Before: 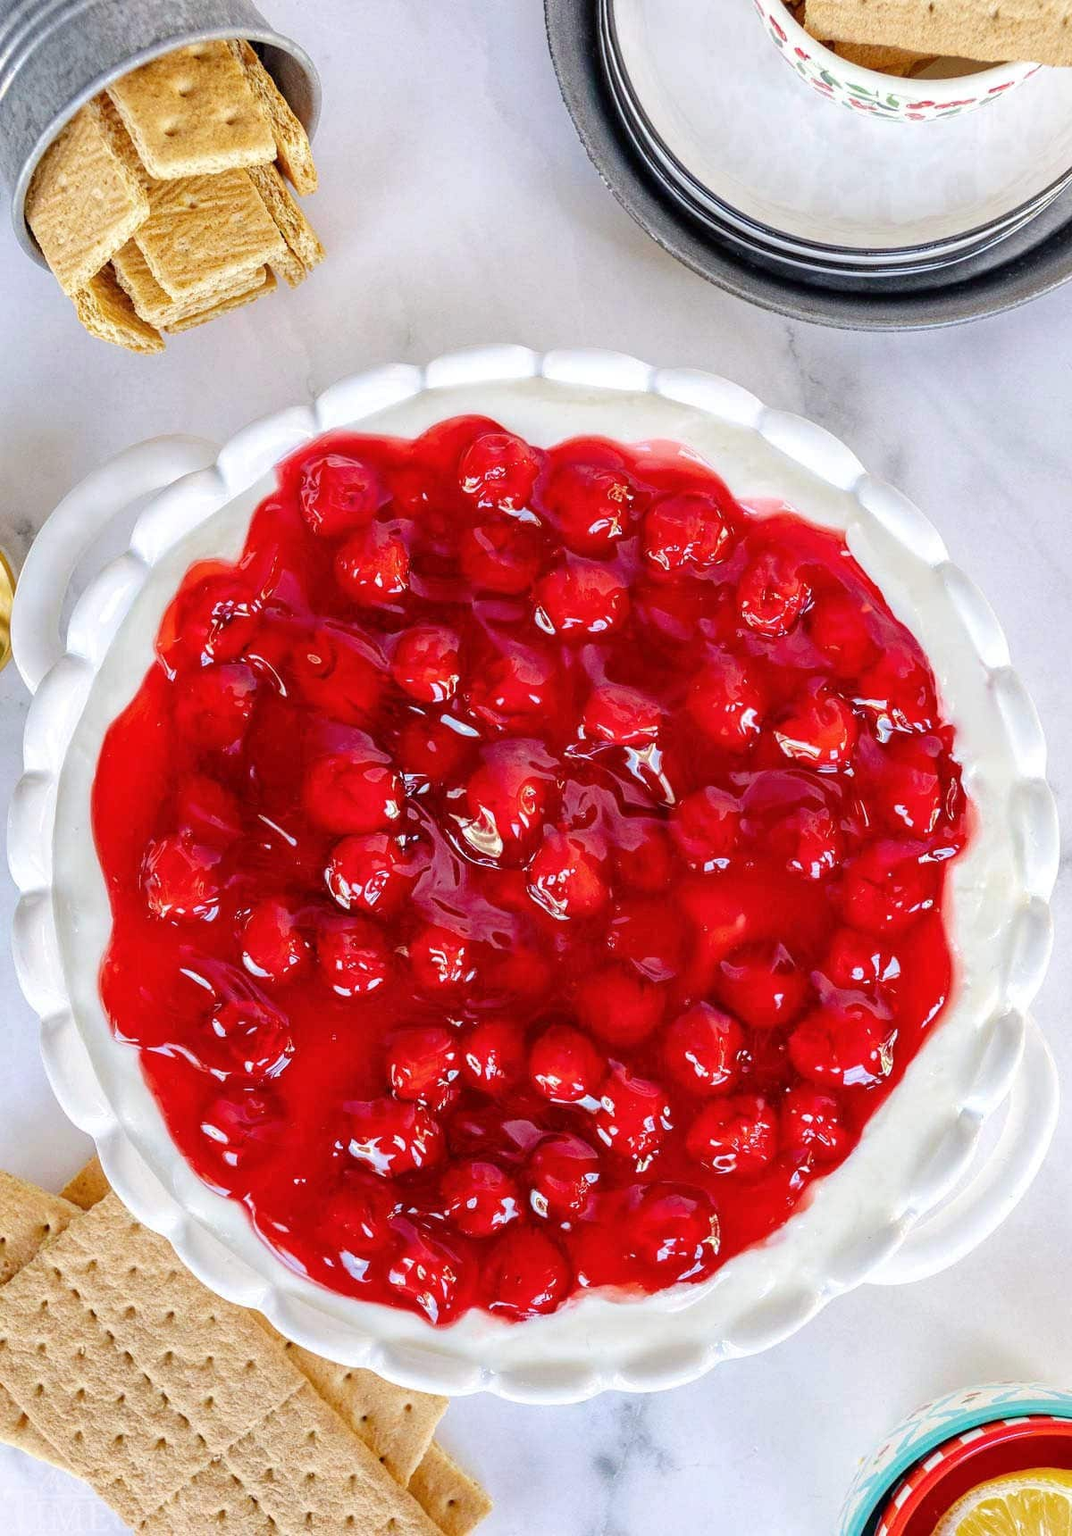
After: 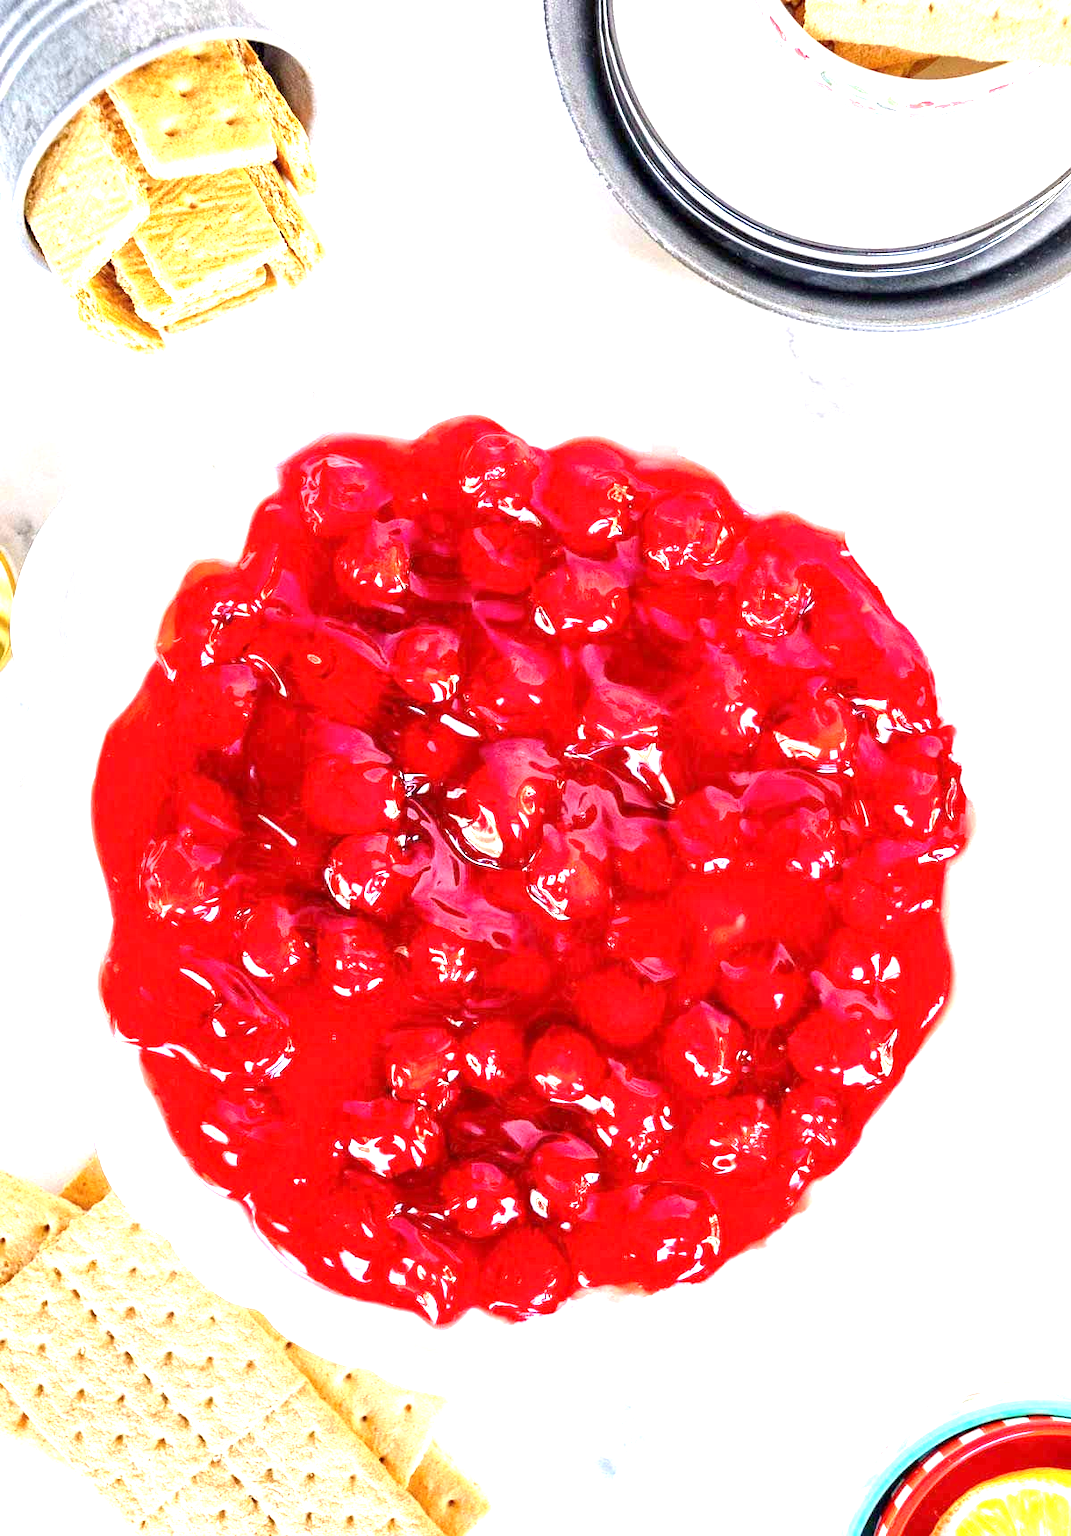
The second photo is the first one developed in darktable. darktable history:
exposure: black level correction 0.001, exposure 1.399 EV, compensate exposure bias true, compensate highlight preservation false
tone equalizer: mask exposure compensation -0.502 EV
